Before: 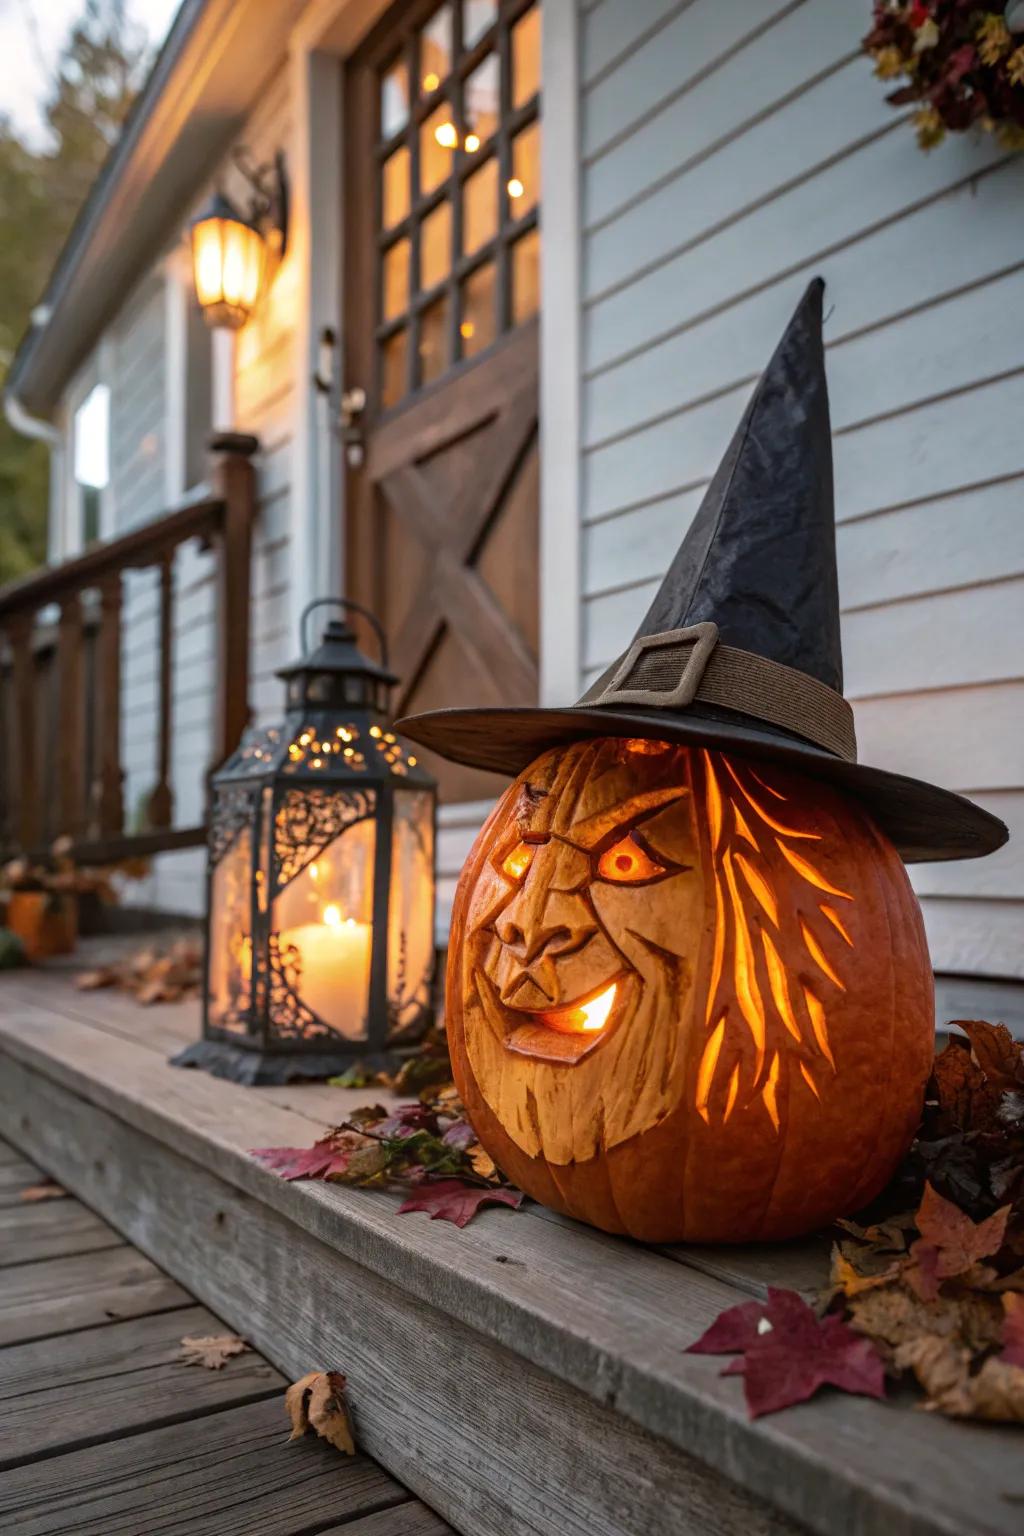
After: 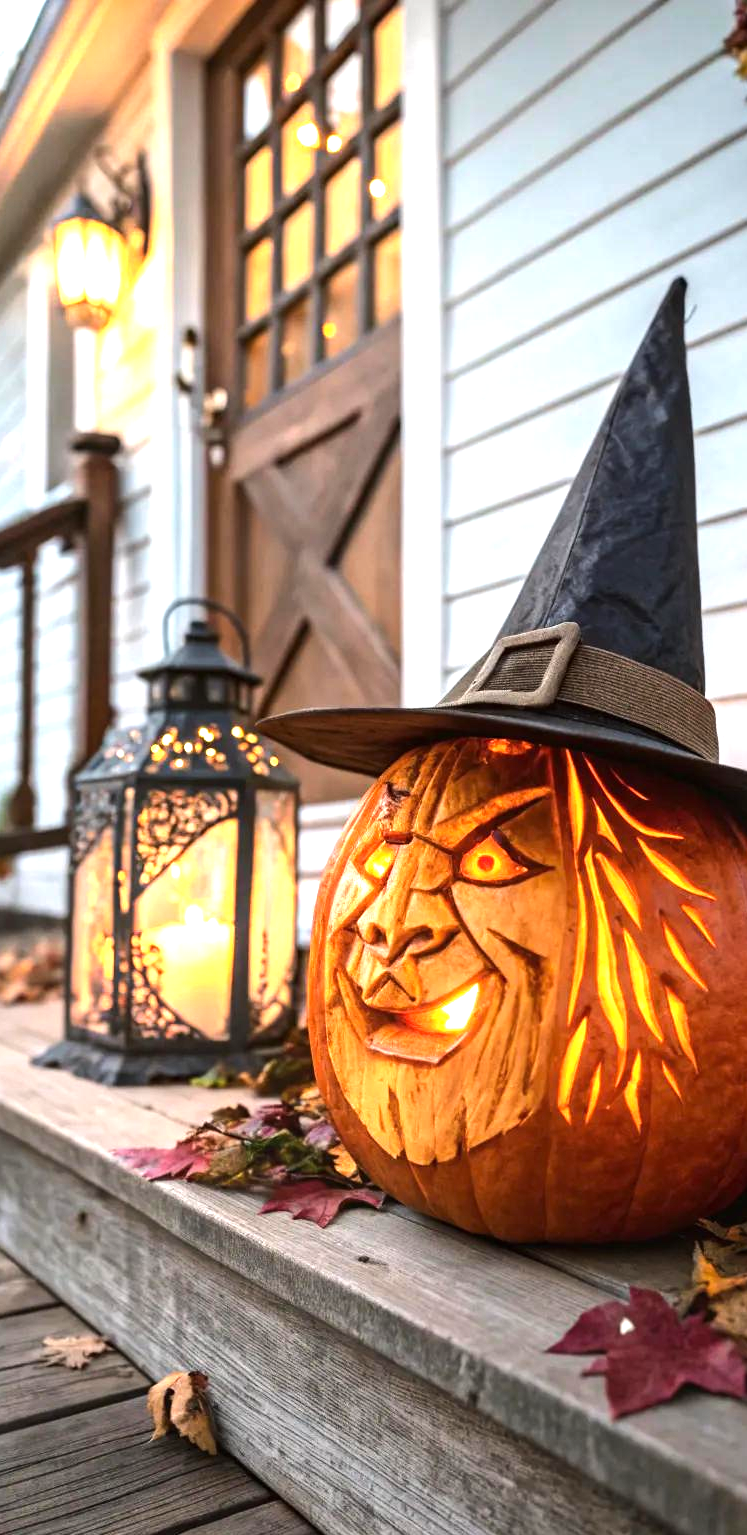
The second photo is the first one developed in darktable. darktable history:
exposure: black level correction 0, exposure 1.019 EV, compensate highlight preservation false
crop: left 13.491%, top 0%, right 13.473%
tone equalizer: -8 EV -0.413 EV, -7 EV -0.423 EV, -6 EV -0.296 EV, -5 EV -0.253 EV, -3 EV 0.231 EV, -2 EV 0.35 EV, -1 EV 0.388 EV, +0 EV 0.437 EV, edges refinement/feathering 500, mask exposure compensation -1.57 EV, preserve details no
